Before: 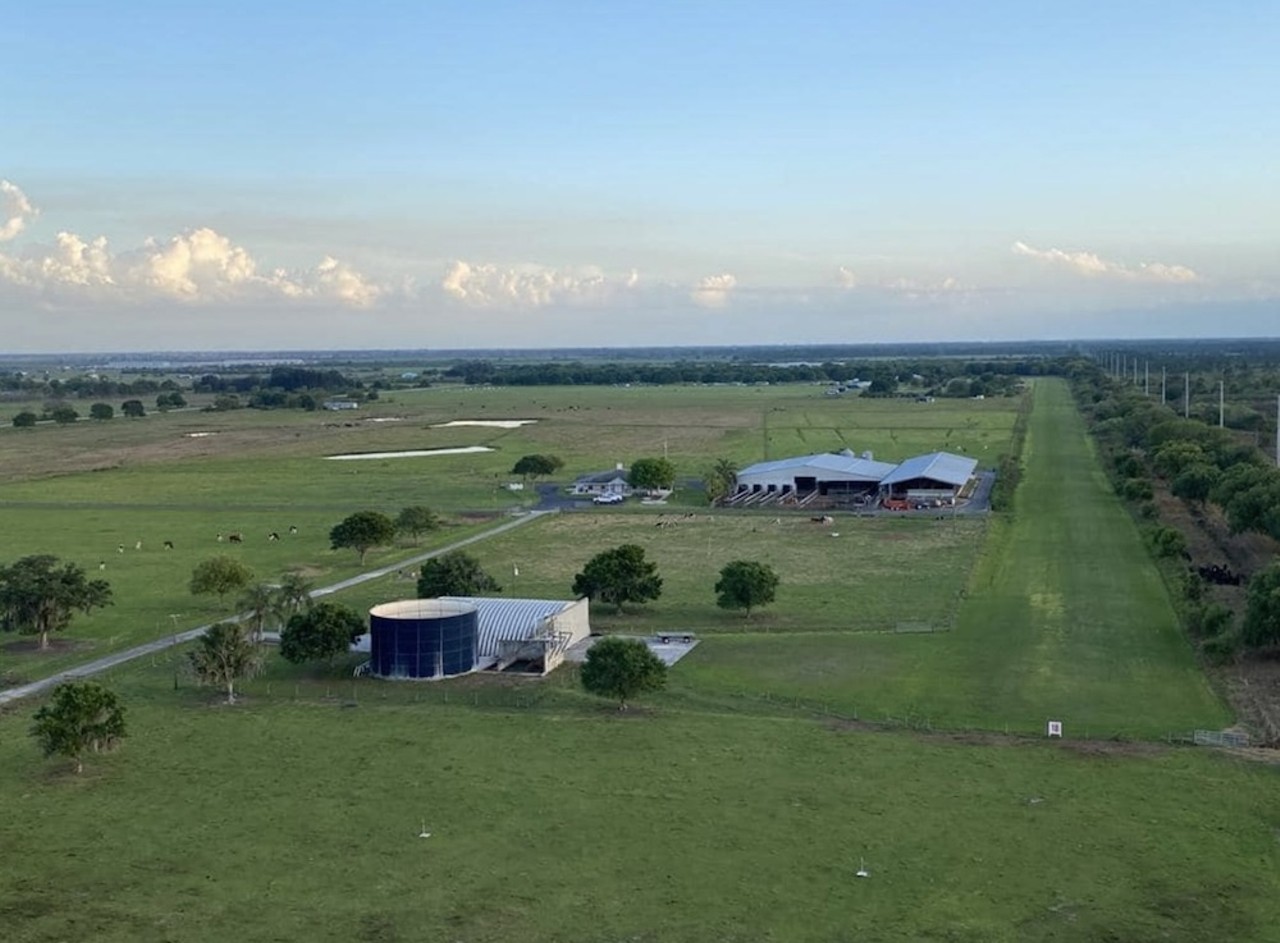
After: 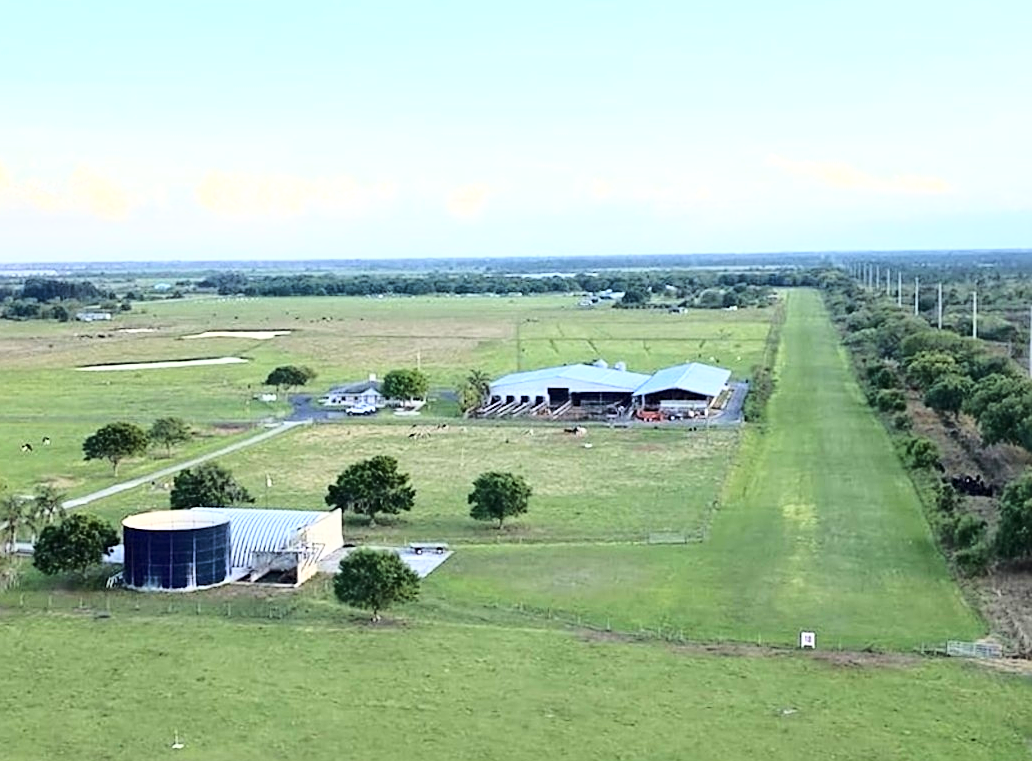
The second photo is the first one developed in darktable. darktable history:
exposure: black level correction 0, exposure 0.693 EV, compensate highlight preservation false
base curve: curves: ch0 [(0, 0) (0.032, 0.037) (0.105, 0.228) (0.435, 0.76) (0.856, 0.983) (1, 1)]
crop: left 19.324%, top 9.483%, right 0.001%, bottom 9.759%
sharpen: on, module defaults
